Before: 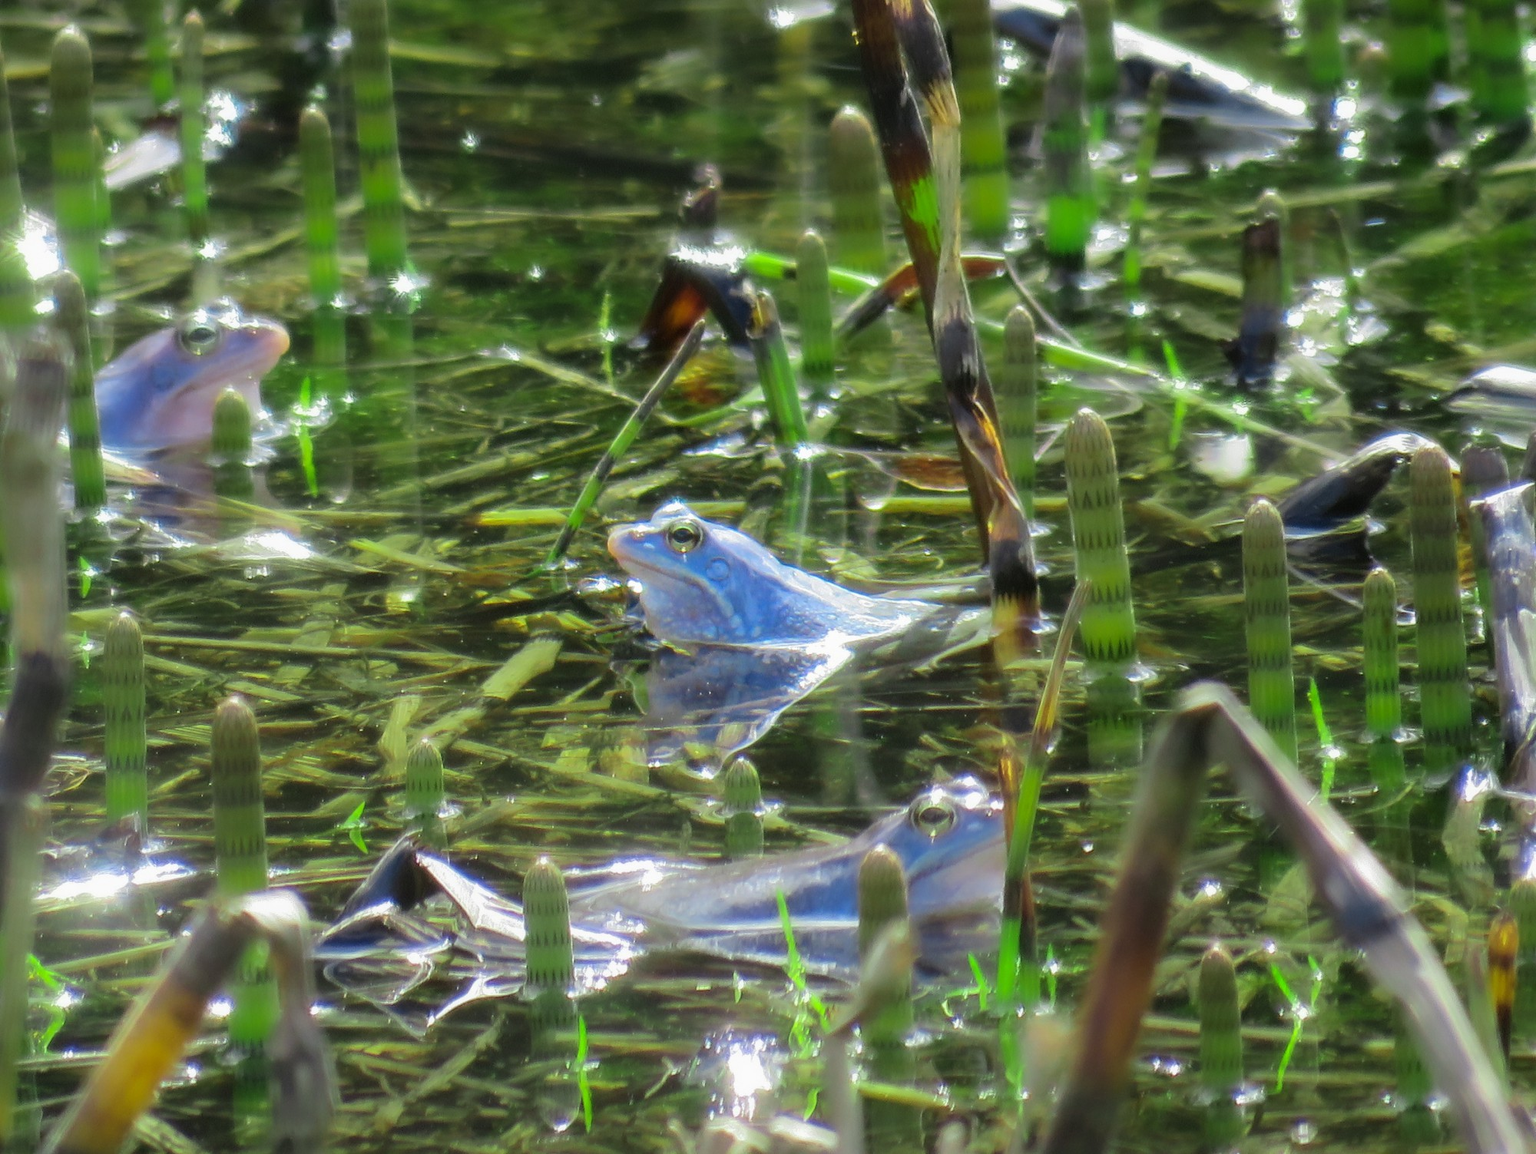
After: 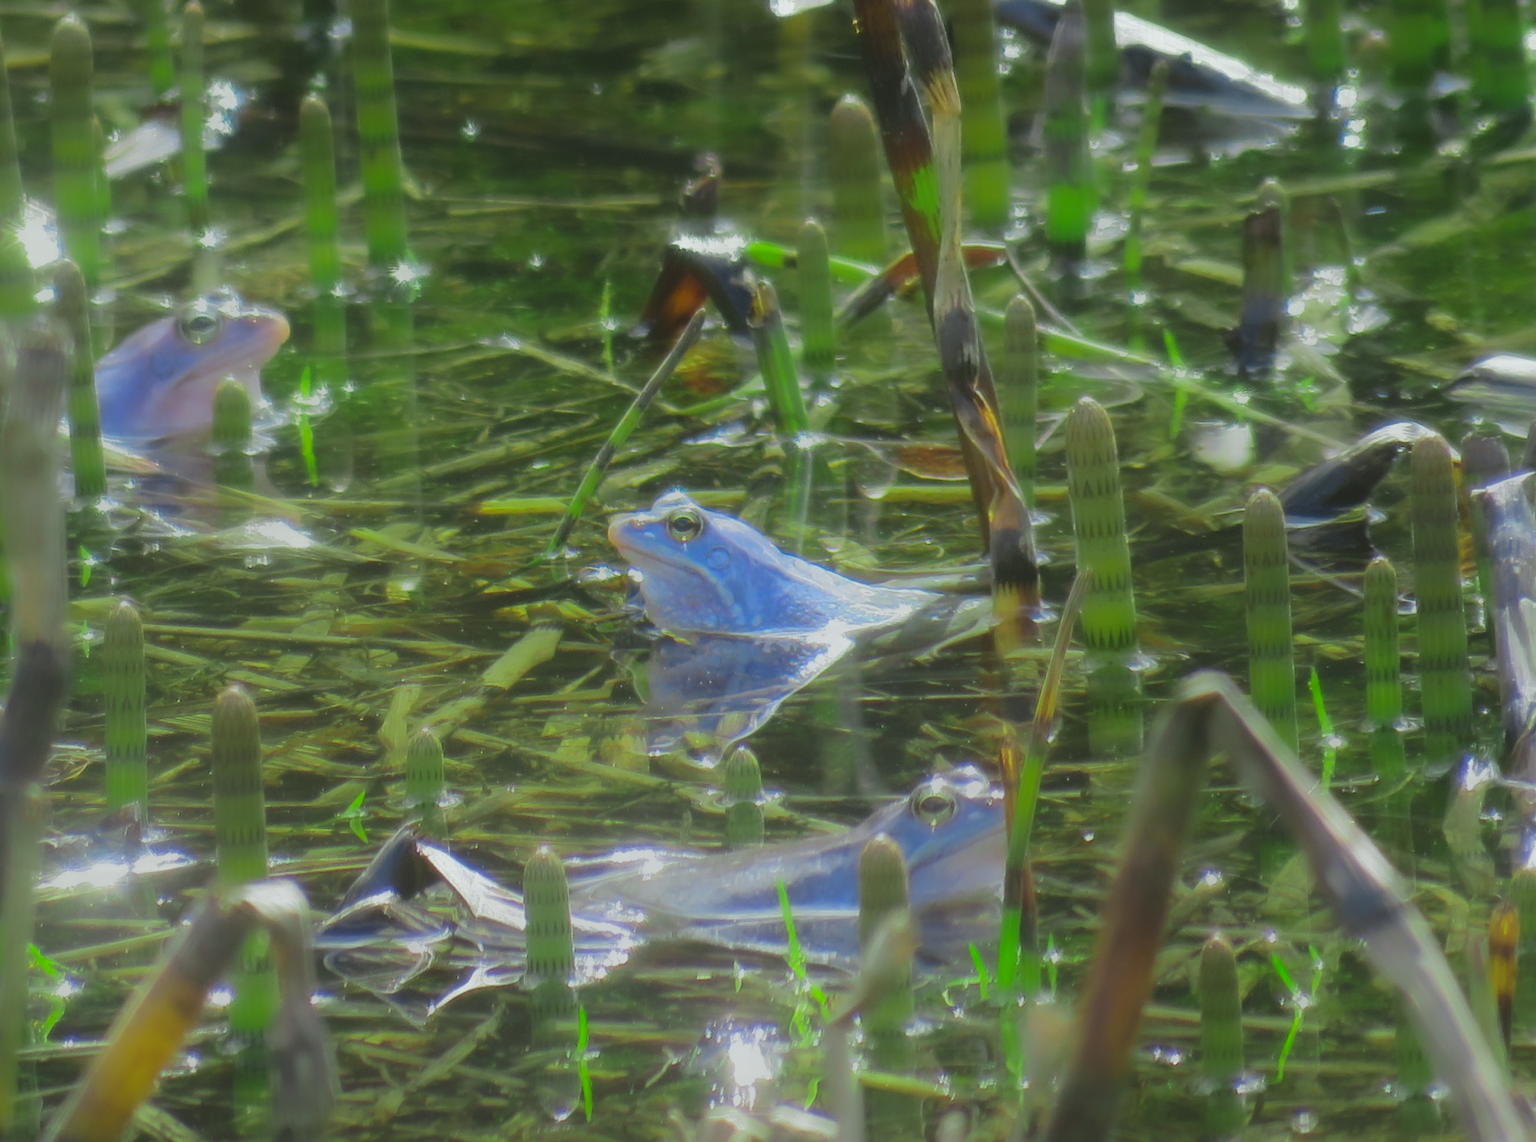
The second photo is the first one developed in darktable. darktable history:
crop: top 1.049%, right 0.001%
white balance: red 0.982, blue 1.018
contrast equalizer: octaves 7, y [[0.6 ×6], [0.55 ×6], [0 ×6], [0 ×6], [0 ×6]], mix -1
